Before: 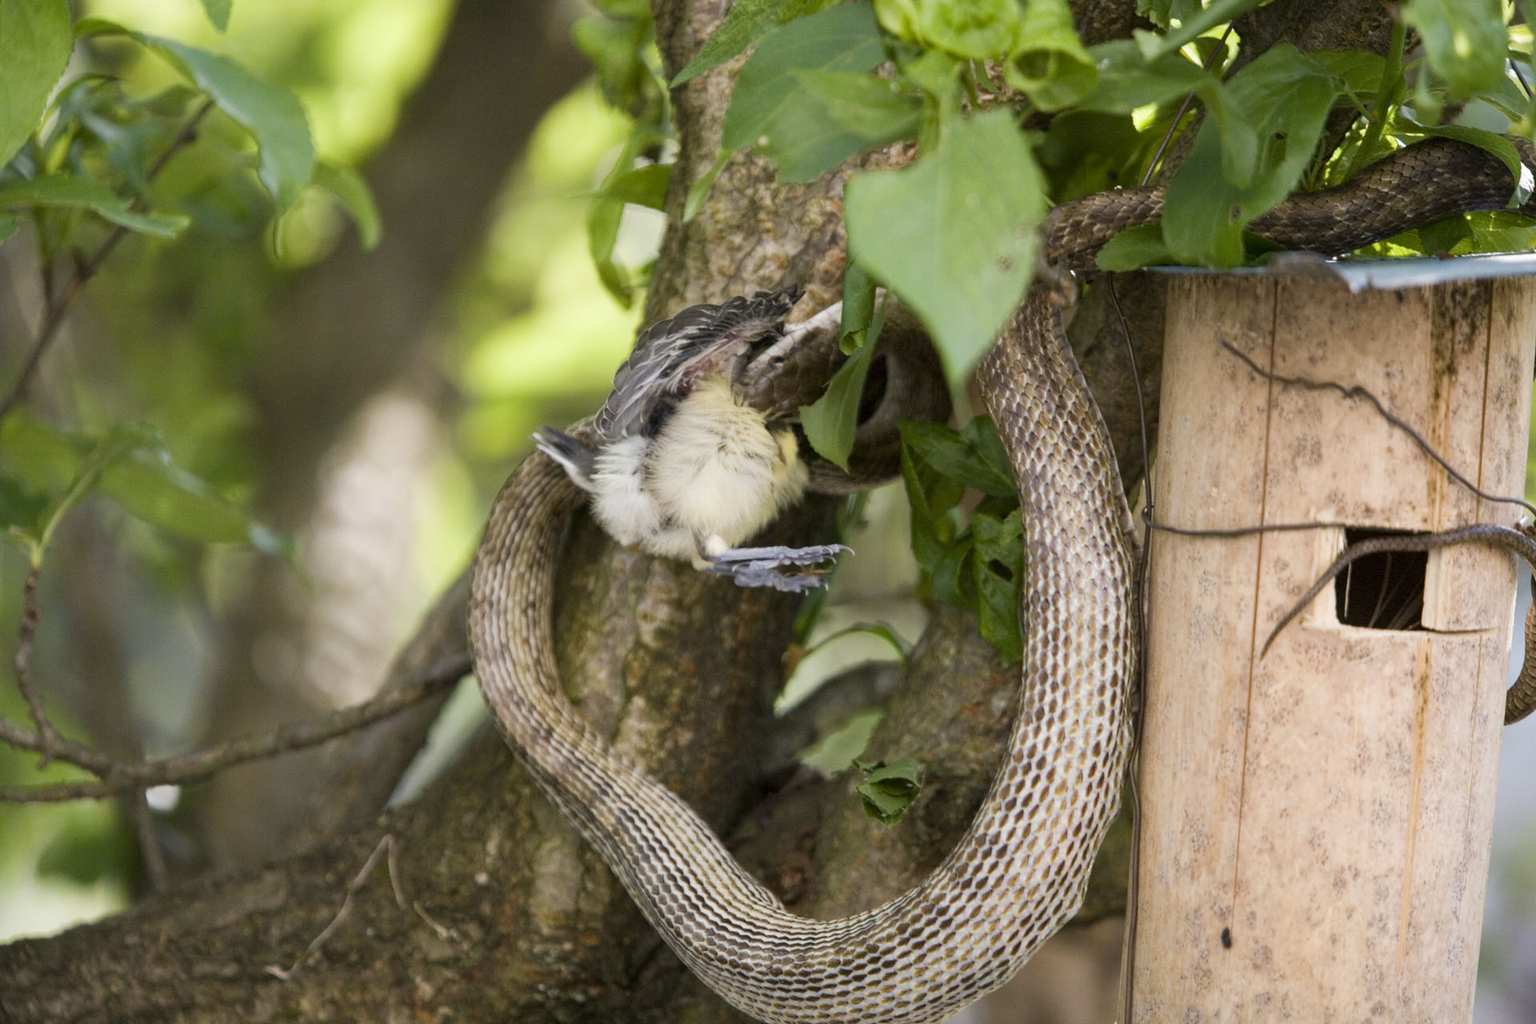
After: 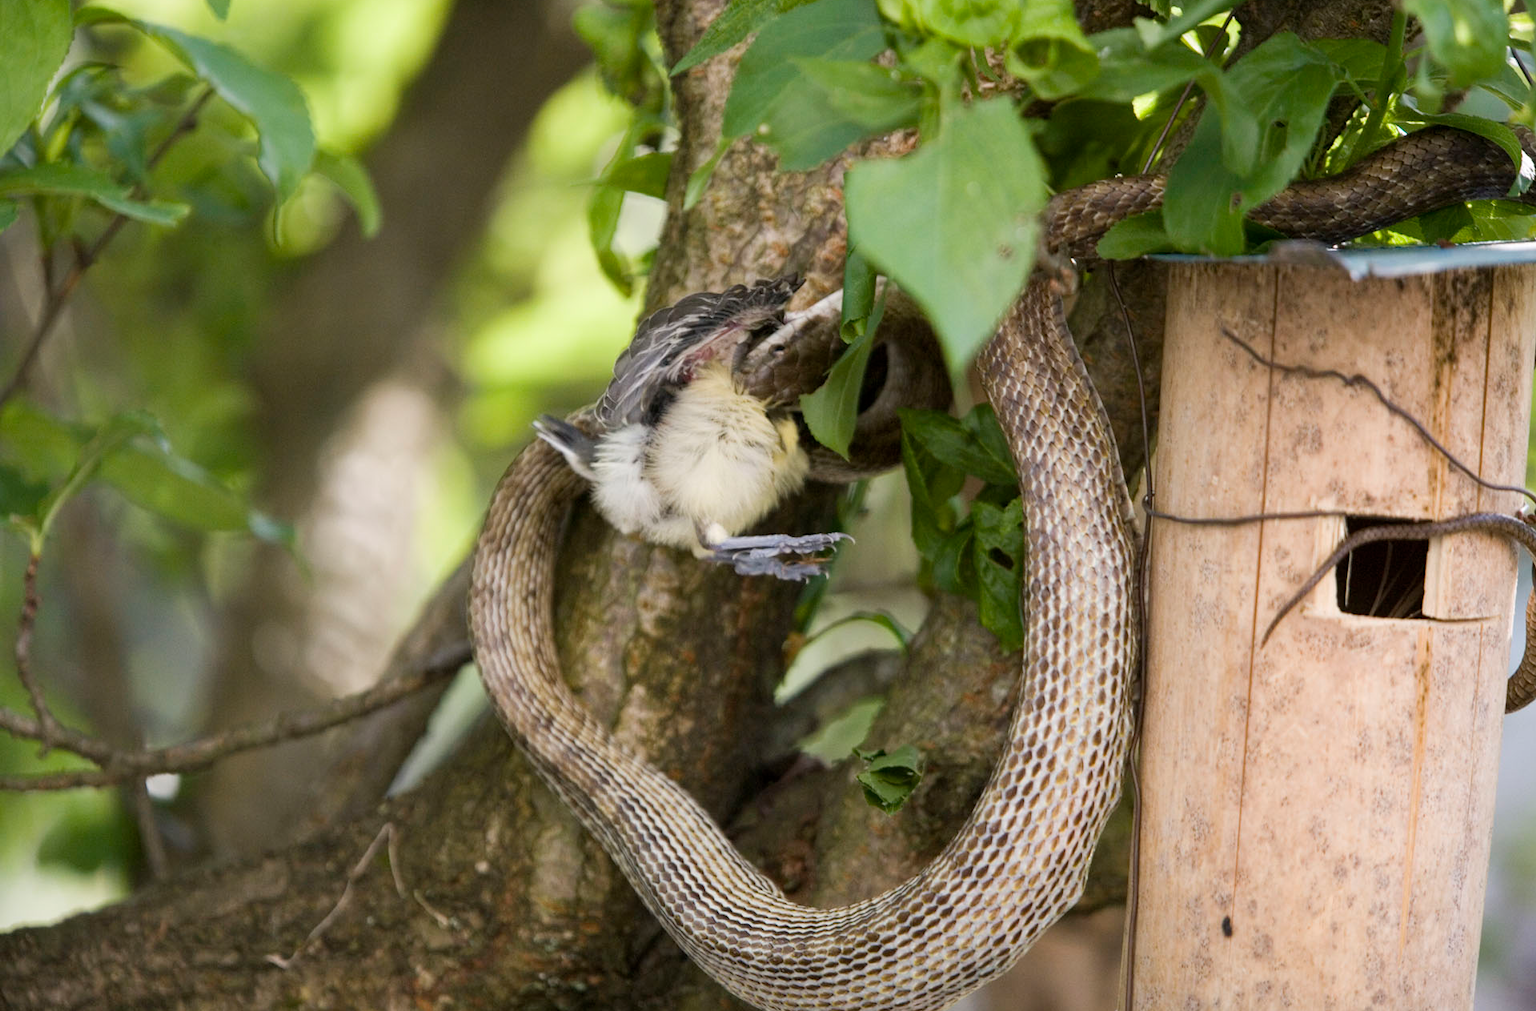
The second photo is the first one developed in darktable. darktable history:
crop: top 1.179%, right 0.046%
